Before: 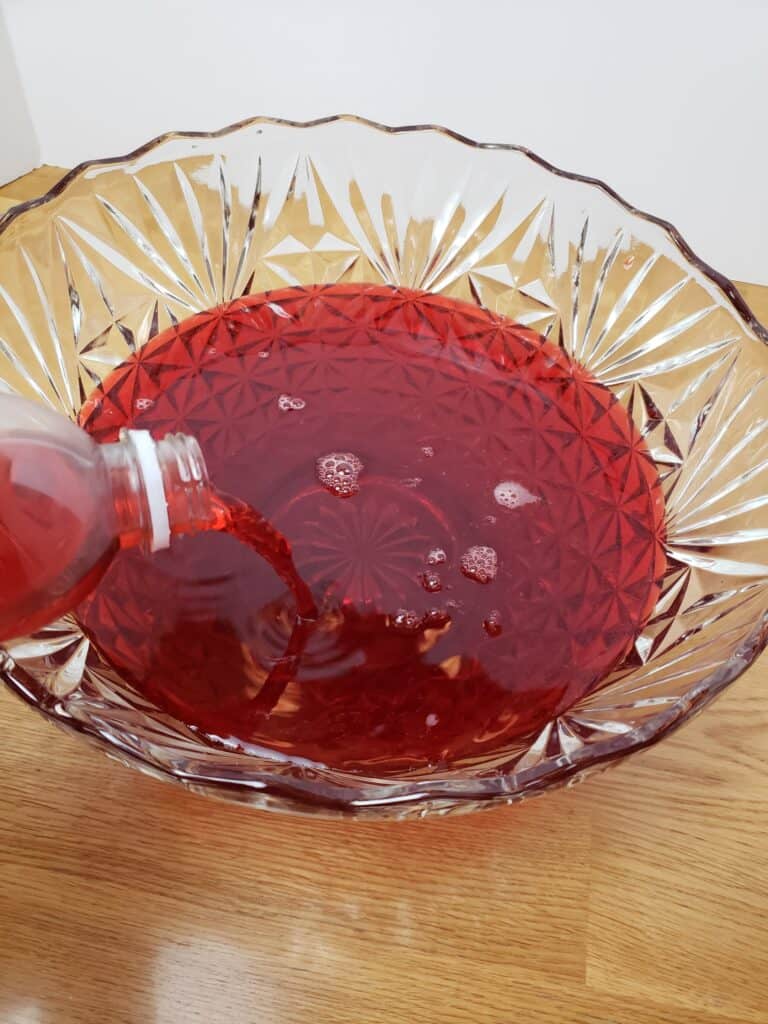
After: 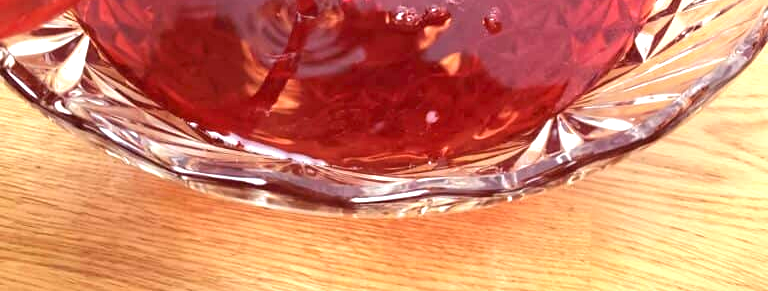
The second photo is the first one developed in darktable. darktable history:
exposure: black level correction 0, exposure 1.346 EV, compensate exposure bias true, compensate highlight preservation false
crop and rotate: top 58.961%, bottom 12.559%
